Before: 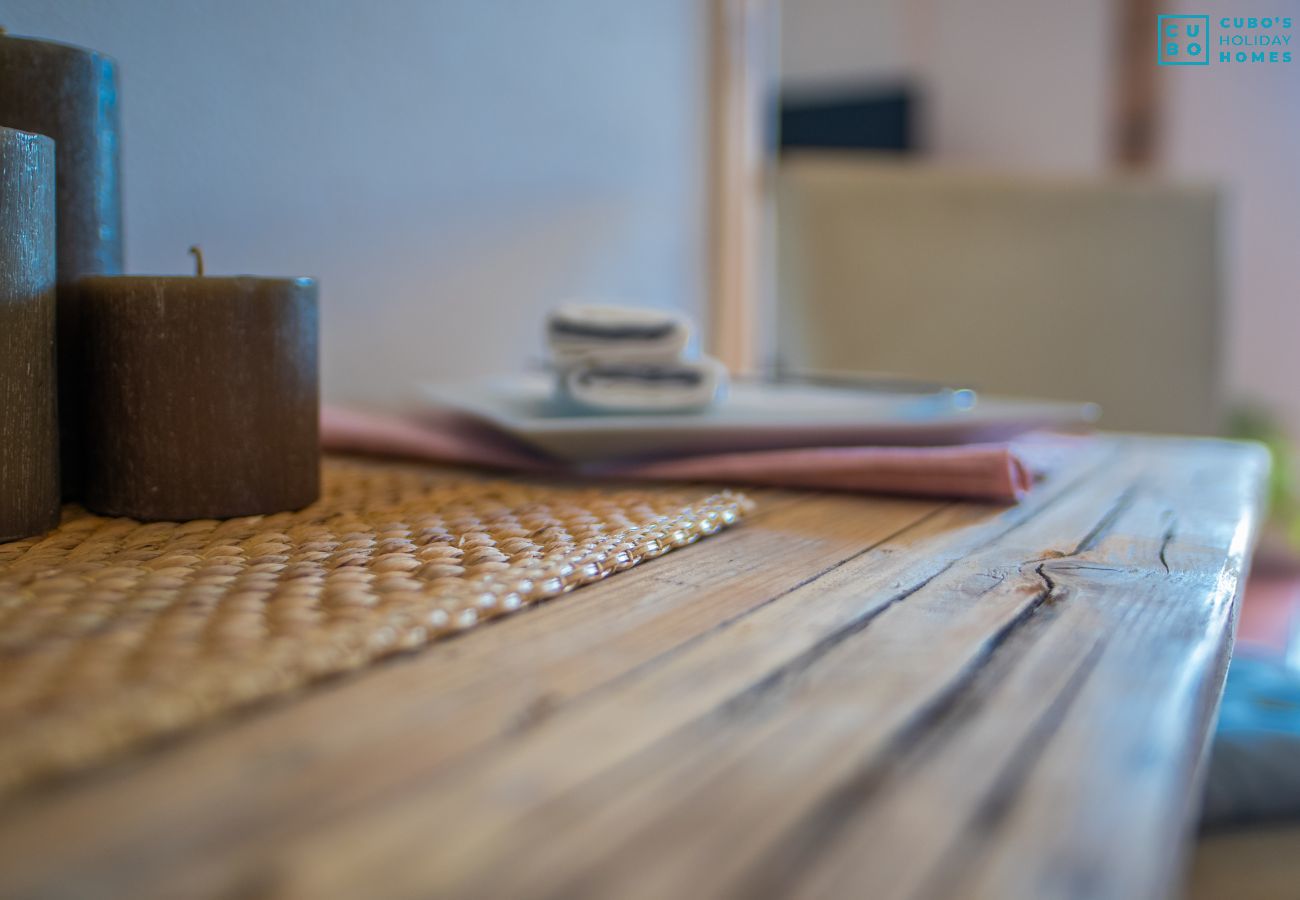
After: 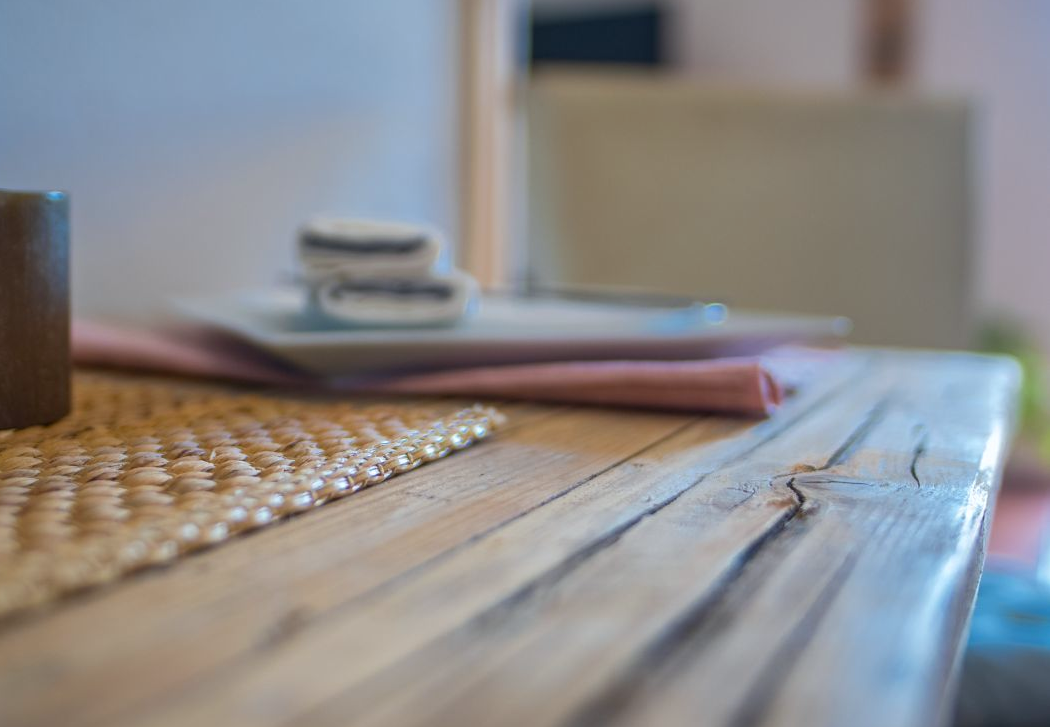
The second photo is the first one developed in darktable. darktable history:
white balance: red 0.982, blue 1.018
crop: left 19.159%, top 9.58%, bottom 9.58%
